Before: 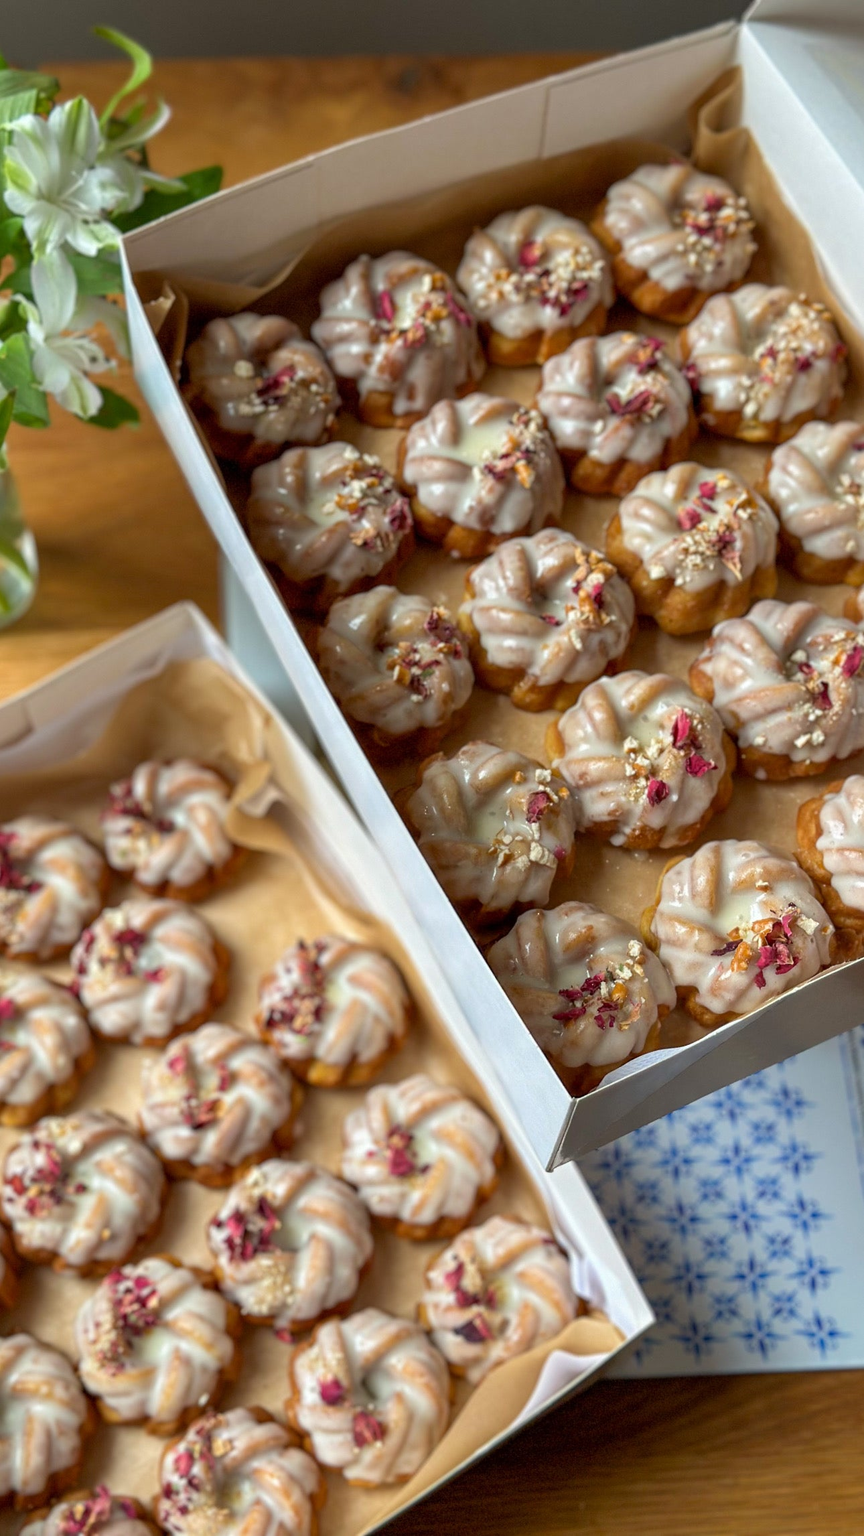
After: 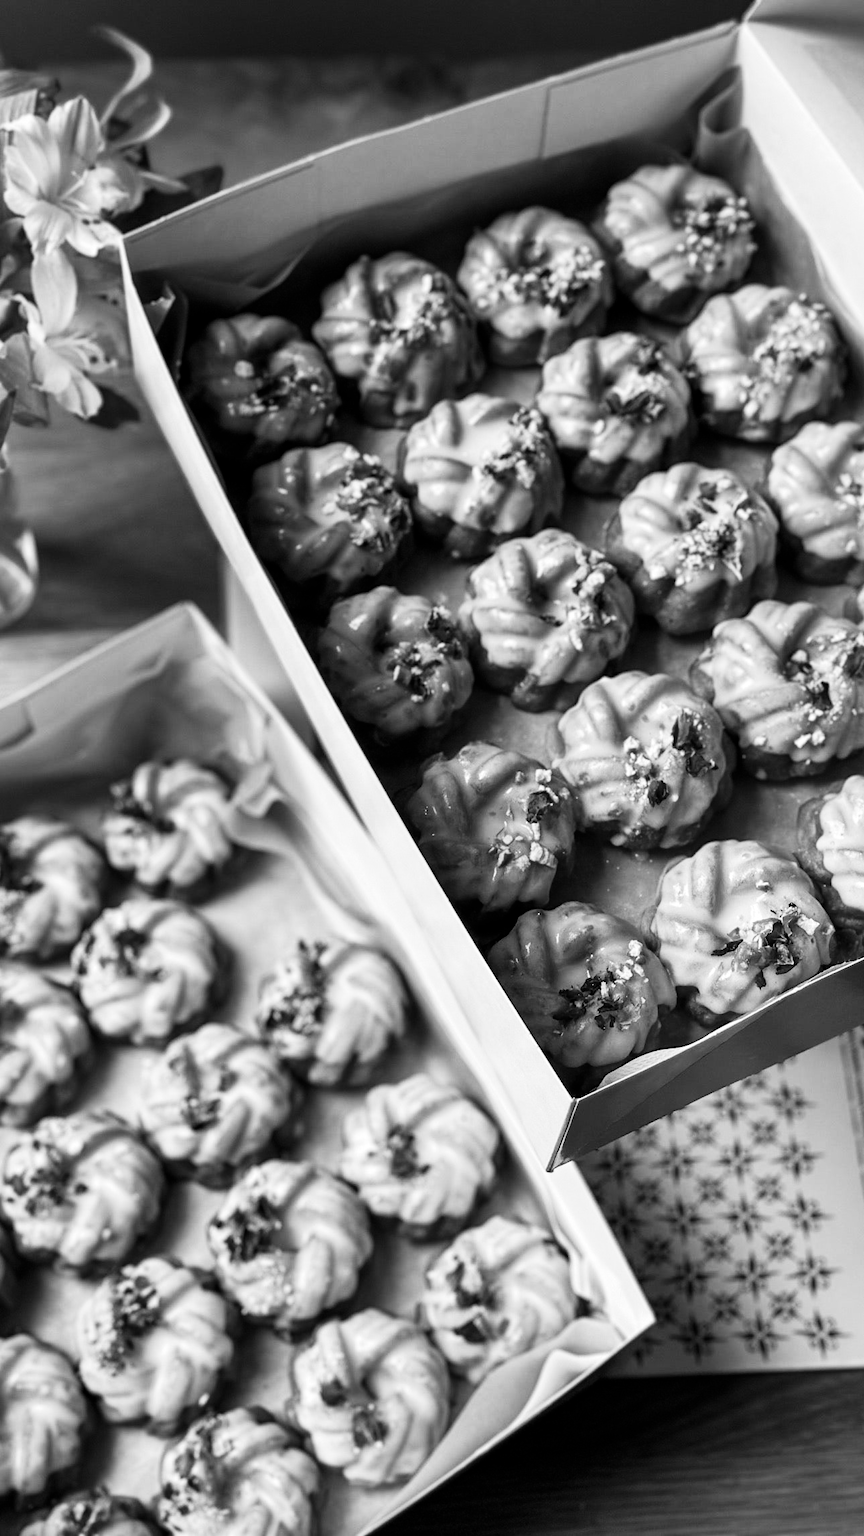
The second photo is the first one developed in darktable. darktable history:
contrast brightness saturation: contrast -0.03, brightness -0.59, saturation -1
base curve: curves: ch0 [(0, 0) (0.028, 0.03) (0.121, 0.232) (0.46, 0.748) (0.859, 0.968) (1, 1)], preserve colors none
exposure: exposure 0.29 EV, compensate highlight preservation false
